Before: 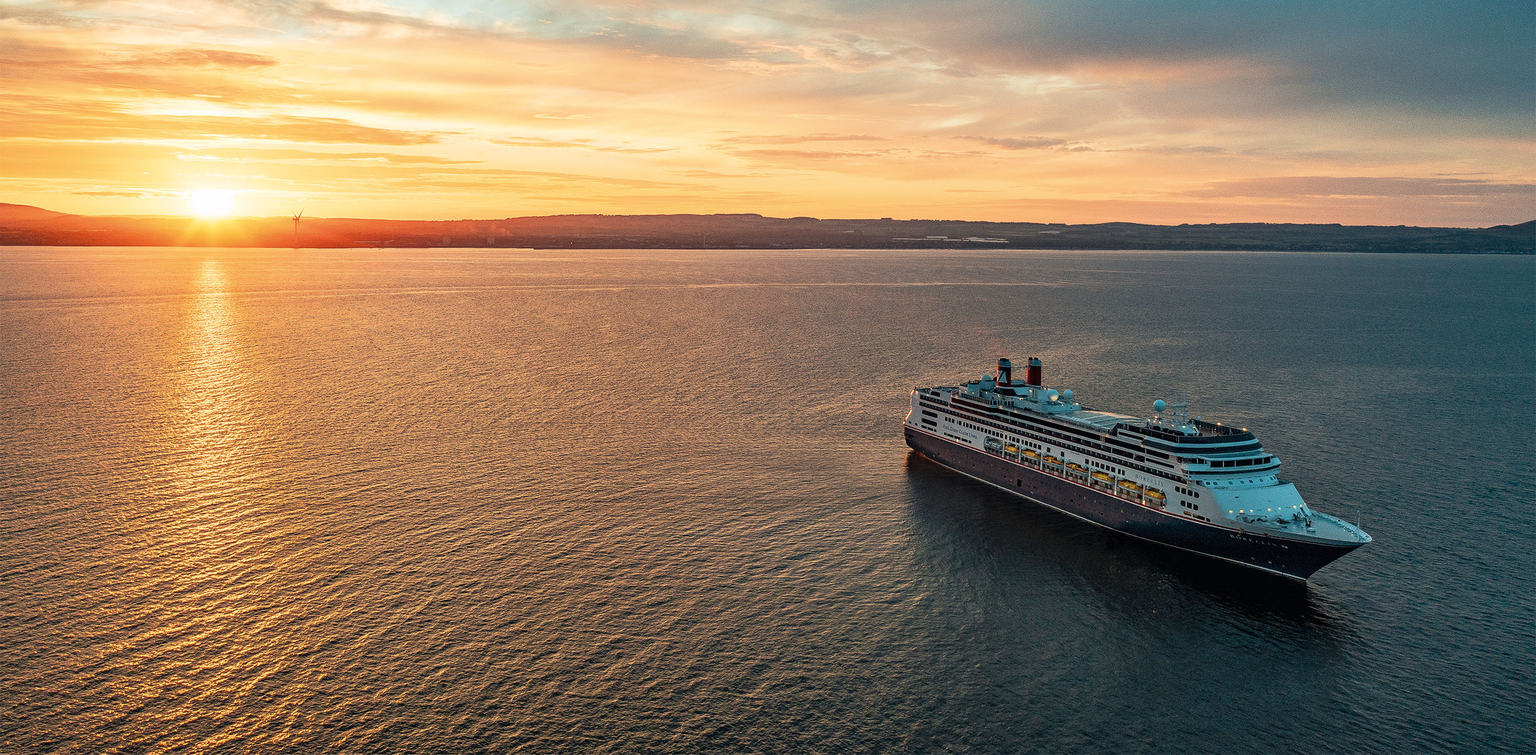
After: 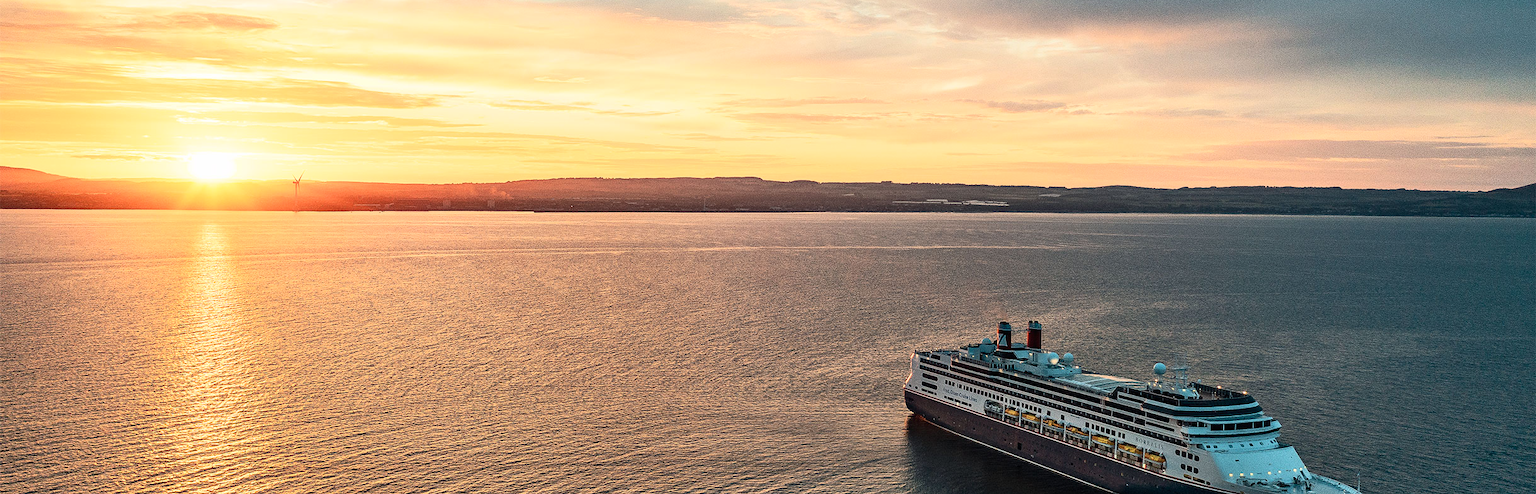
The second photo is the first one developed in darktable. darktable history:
contrast brightness saturation: contrast 0.242, brightness 0.086
crop and rotate: top 4.947%, bottom 29.593%
